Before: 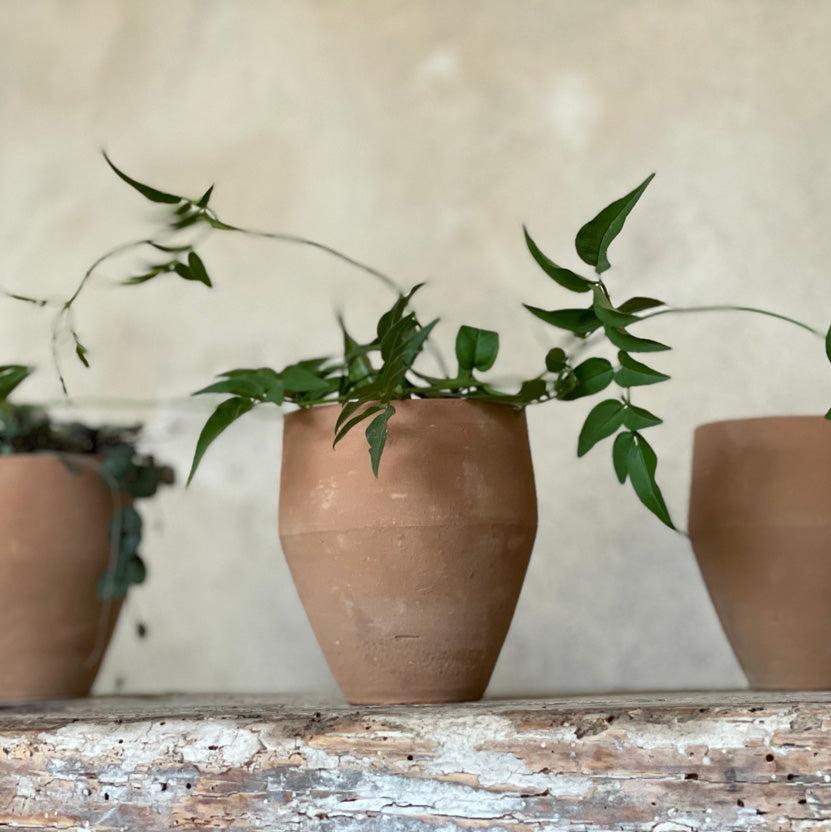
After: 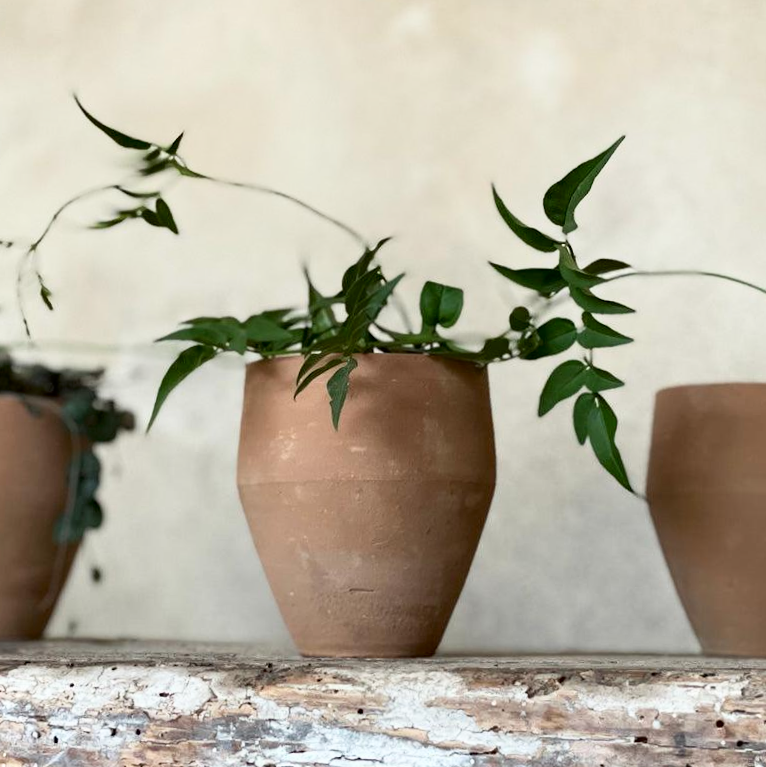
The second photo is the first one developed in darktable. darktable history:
shadows and highlights: shadows -62.32, white point adjustment -5.22, highlights 61.59
crop and rotate: angle -1.96°, left 3.097%, top 4.154%, right 1.586%, bottom 0.529%
